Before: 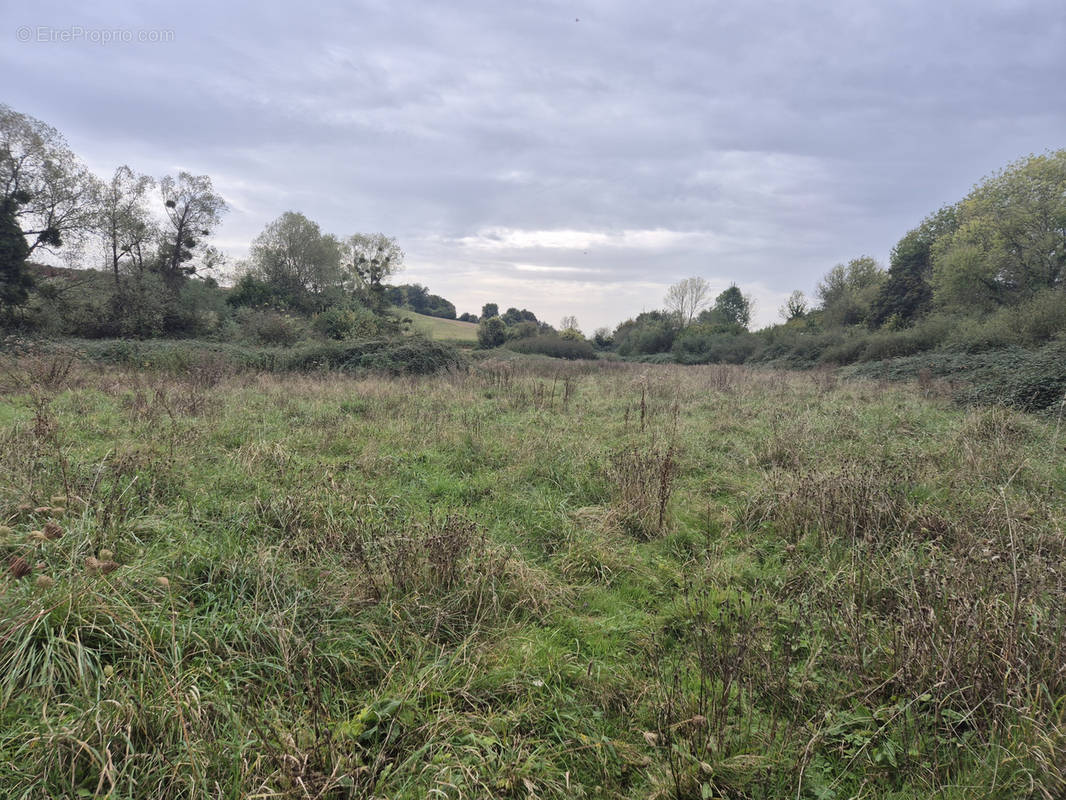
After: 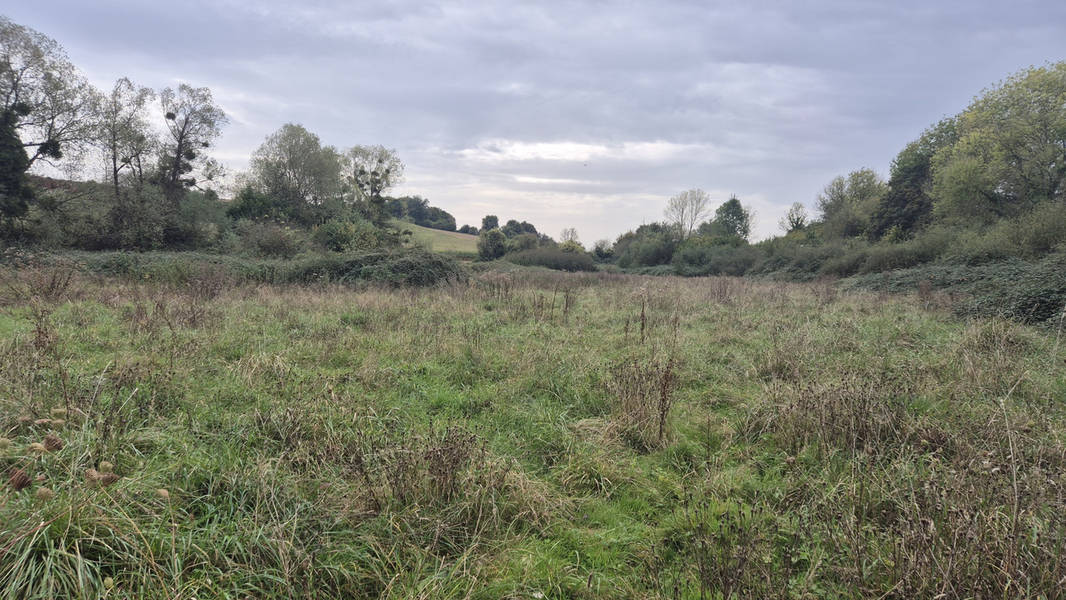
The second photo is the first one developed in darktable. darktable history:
crop: top 11.062%, bottom 13.938%
